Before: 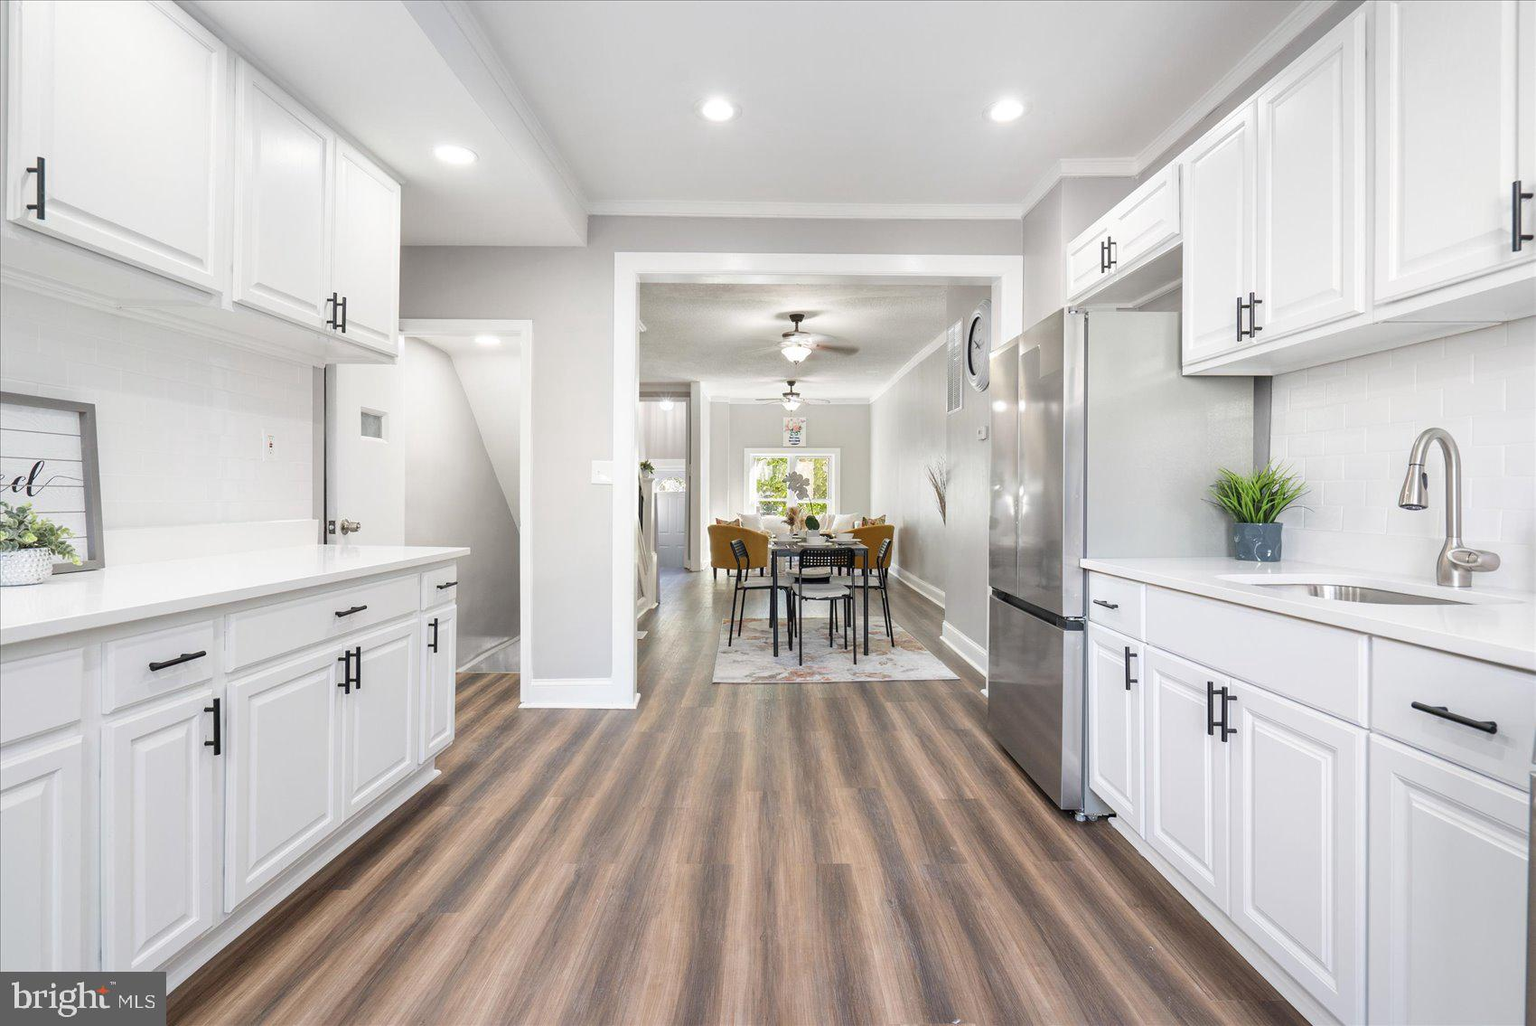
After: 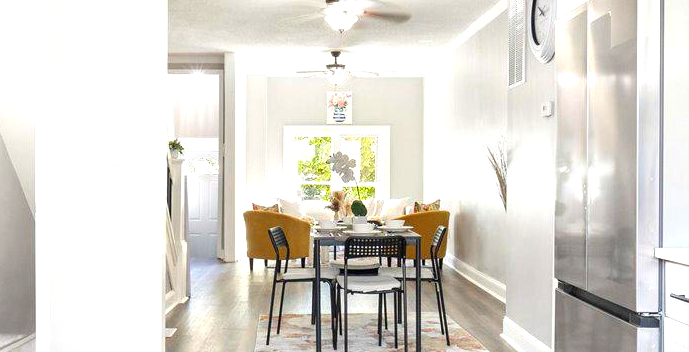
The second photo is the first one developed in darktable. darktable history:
contrast brightness saturation: contrast 0.041, saturation 0.164
exposure: exposure 0.658 EV, compensate highlight preservation false
crop: left 31.776%, top 32.647%, right 27.679%, bottom 36.254%
